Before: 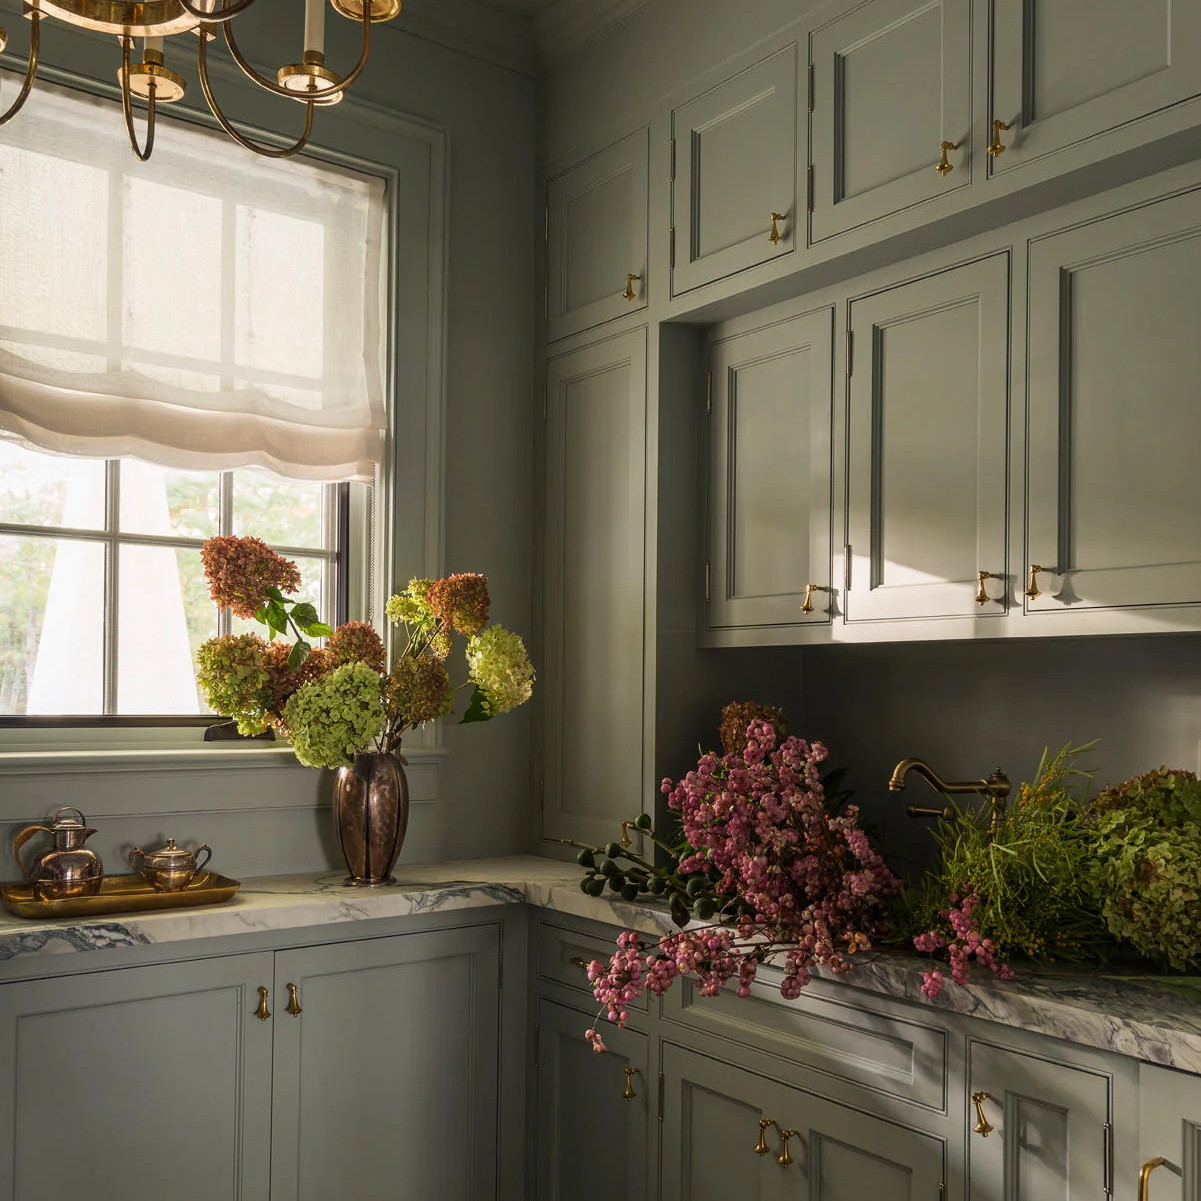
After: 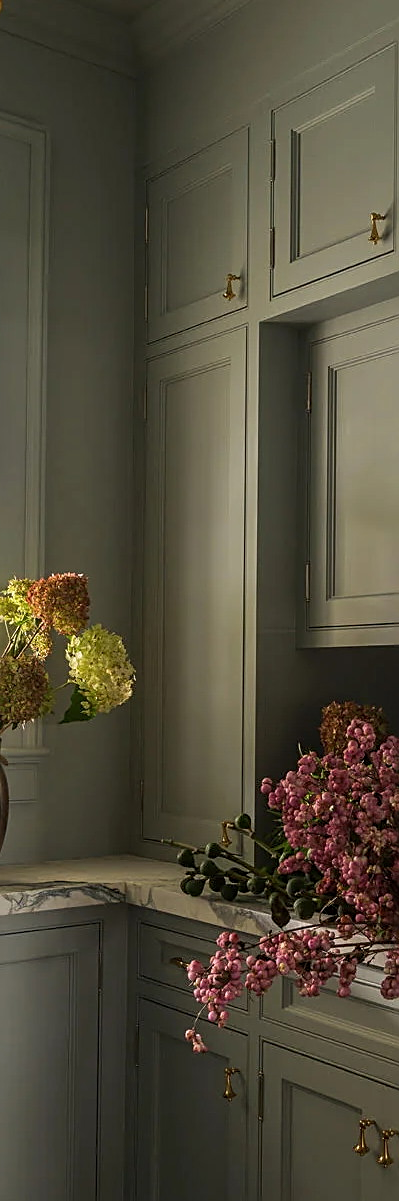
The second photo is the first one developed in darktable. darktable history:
crop: left 33.36%, right 33.36%
sharpen: on, module defaults
